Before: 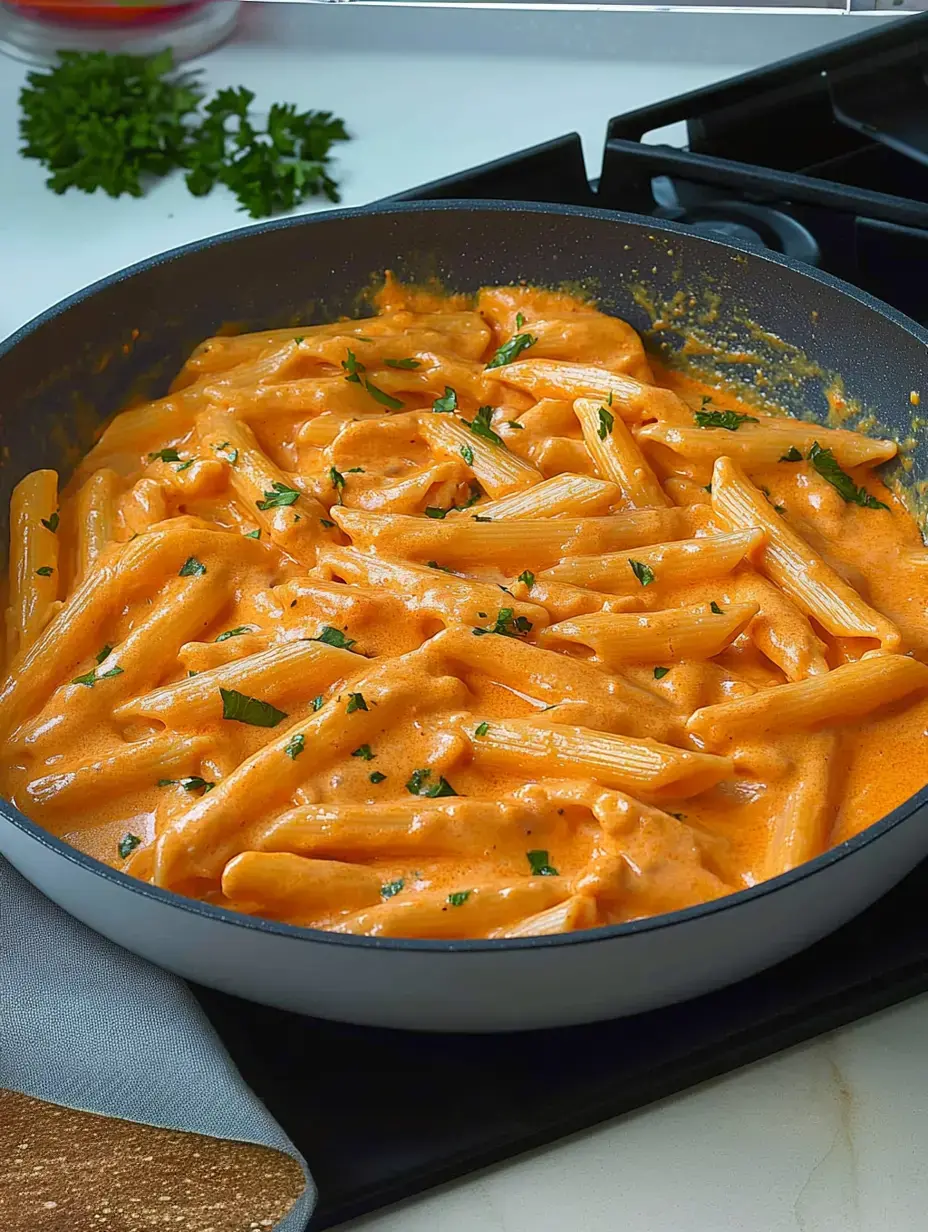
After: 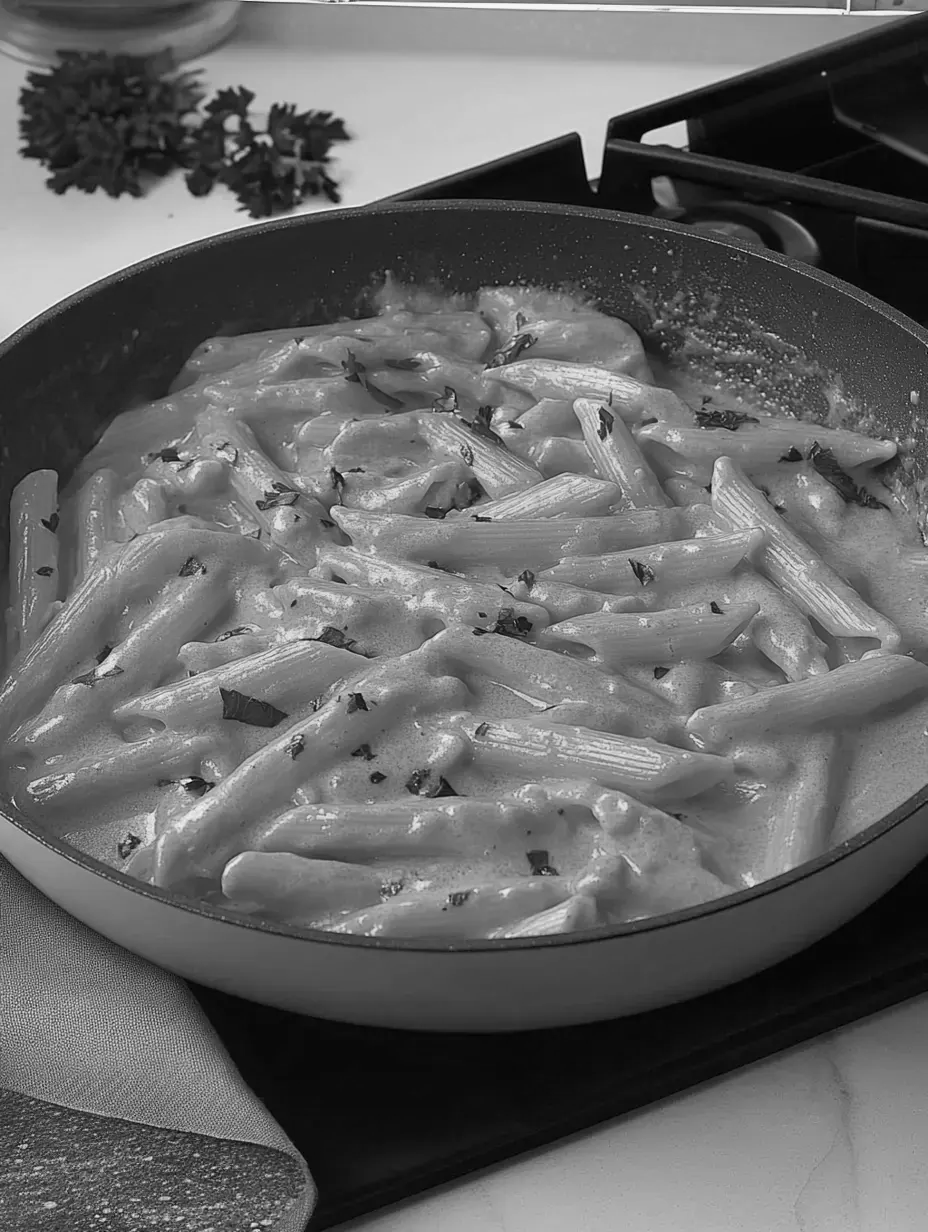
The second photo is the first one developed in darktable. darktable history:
bloom: size 9%, threshold 100%, strength 7%
color calibration: output gray [0.22, 0.42, 0.37, 0], gray › normalize channels true, illuminant same as pipeline (D50), adaptation XYZ, x 0.346, y 0.359, gamut compression 0
